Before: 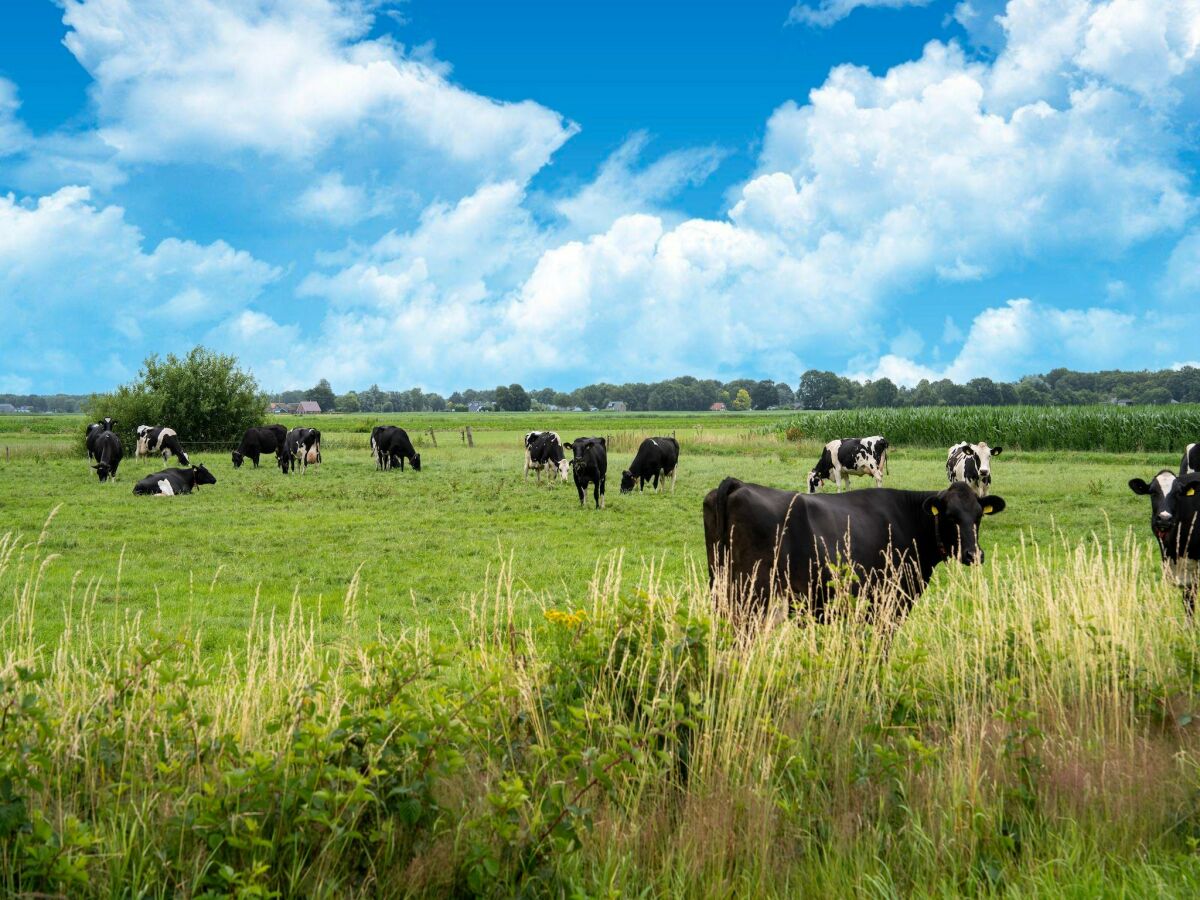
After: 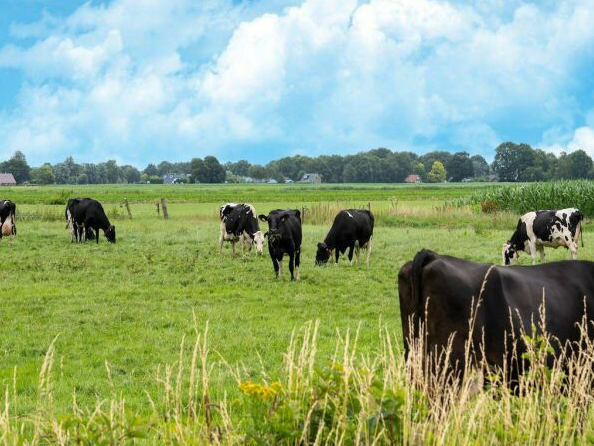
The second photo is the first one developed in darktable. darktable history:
crop: left 25.459%, top 25.348%, right 24.973%, bottom 25.032%
